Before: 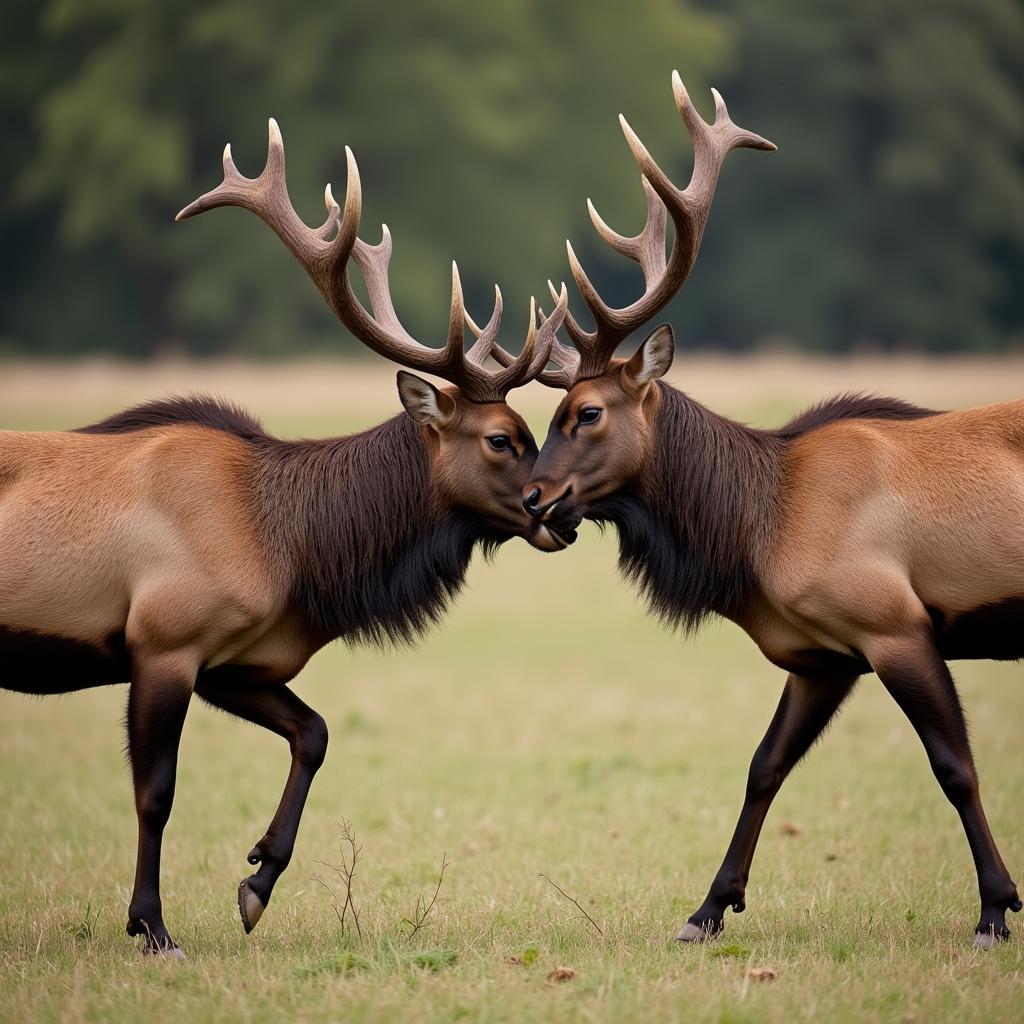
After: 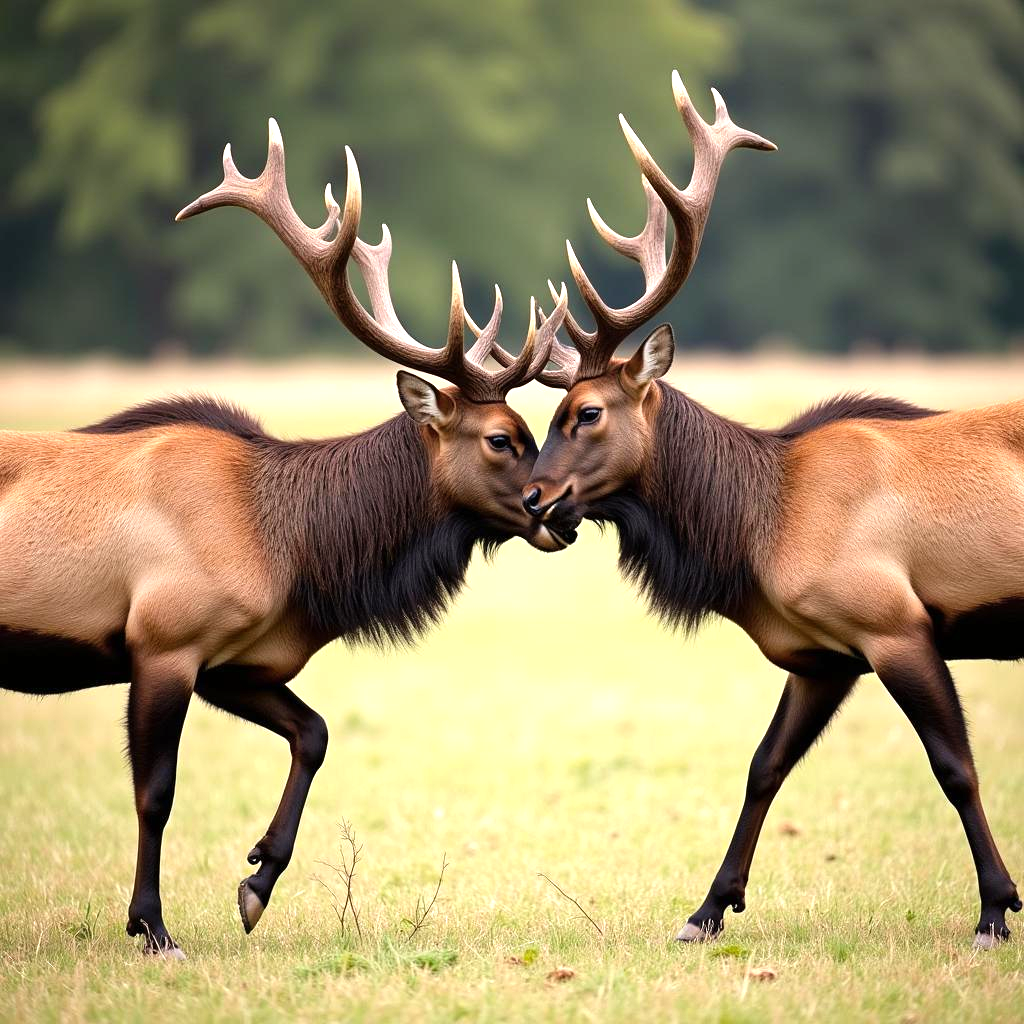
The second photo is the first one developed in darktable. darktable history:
levels: black 8.55%, levels [0, 0.374, 0.749]
